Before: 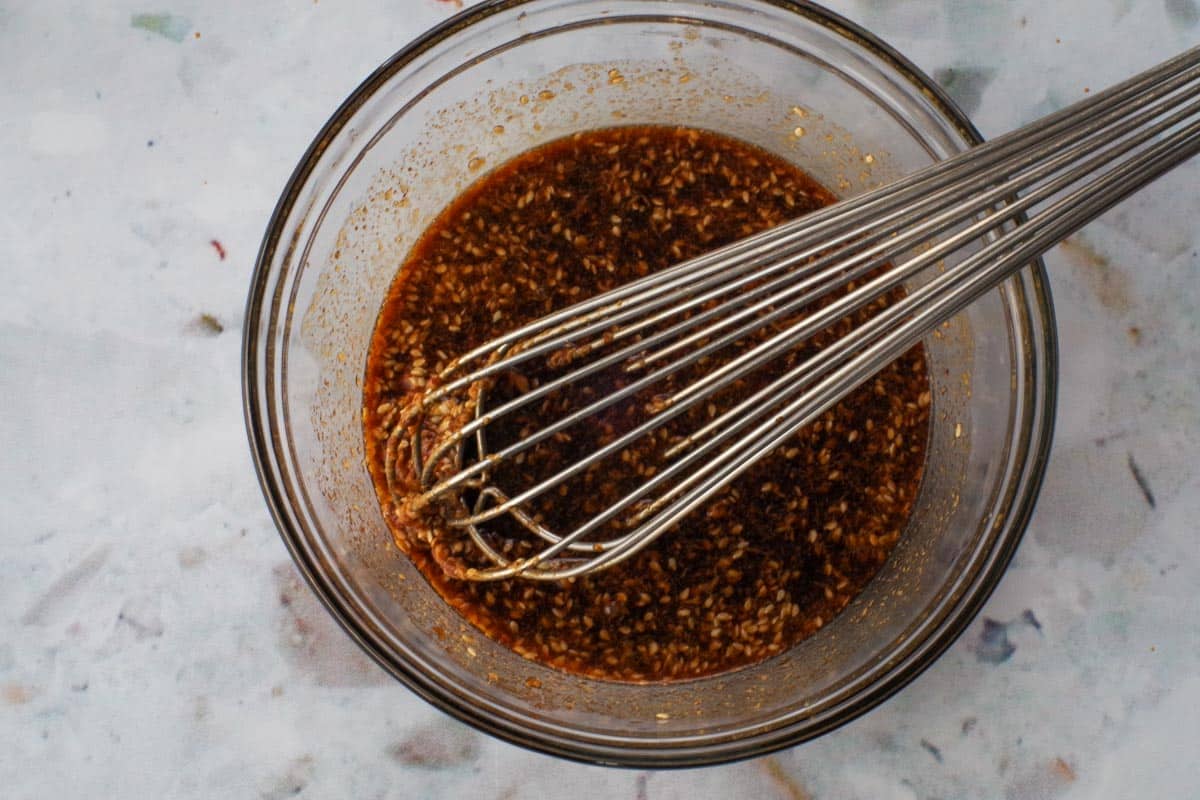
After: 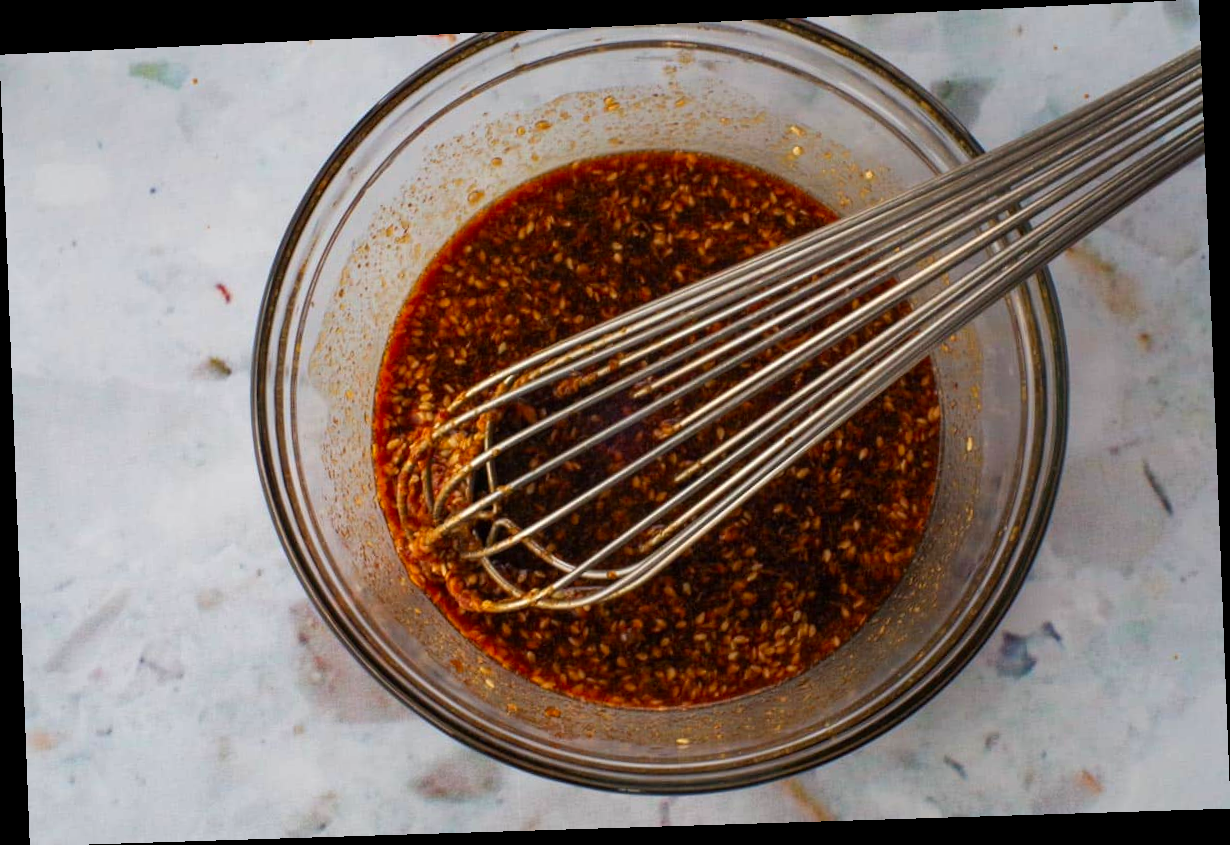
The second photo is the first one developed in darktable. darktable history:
color correction: saturation 1.32
rotate and perspective: rotation -2.22°, lens shift (horizontal) -0.022, automatic cropping off
